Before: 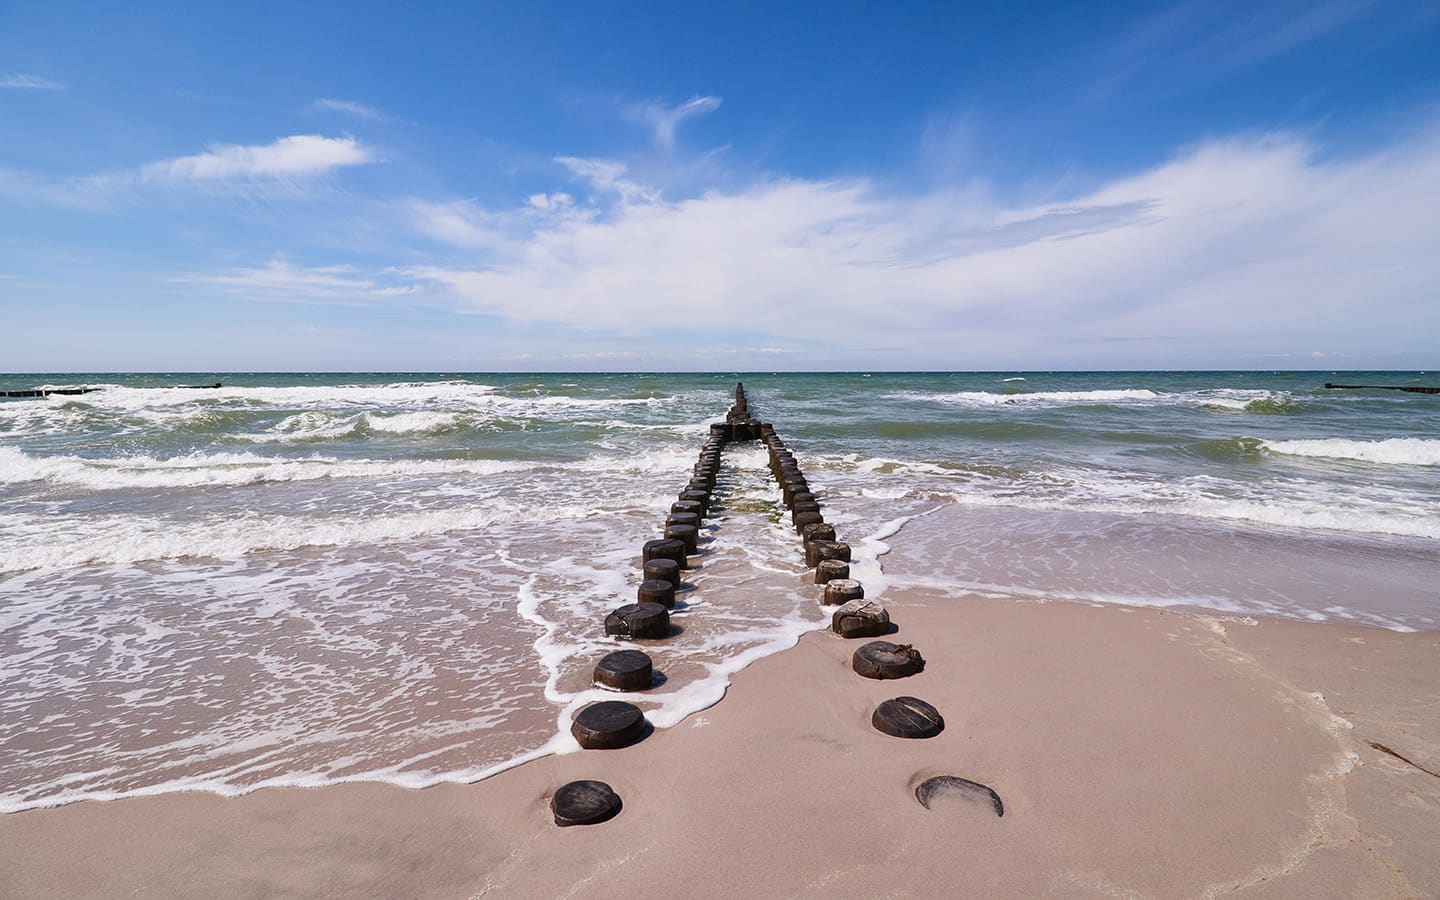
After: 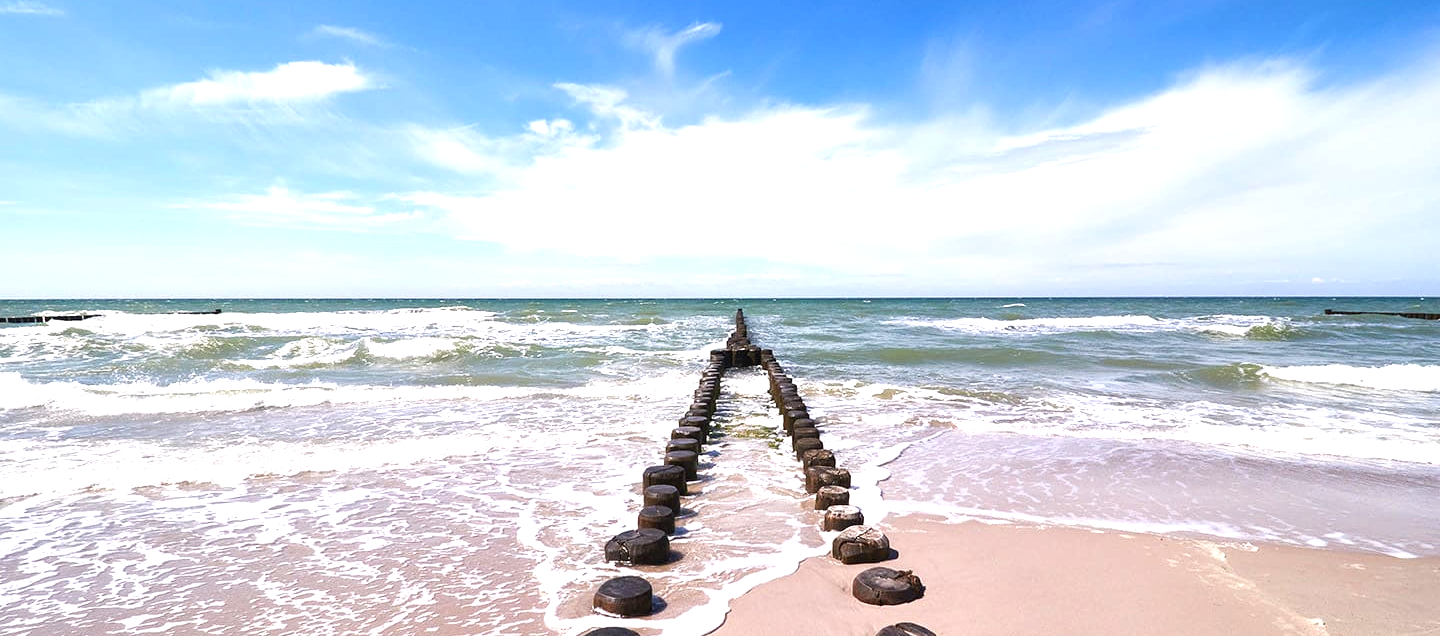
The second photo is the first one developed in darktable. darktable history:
crop and rotate: top 8.293%, bottom 20.996%
exposure: exposure 0.95 EV, compensate highlight preservation false
